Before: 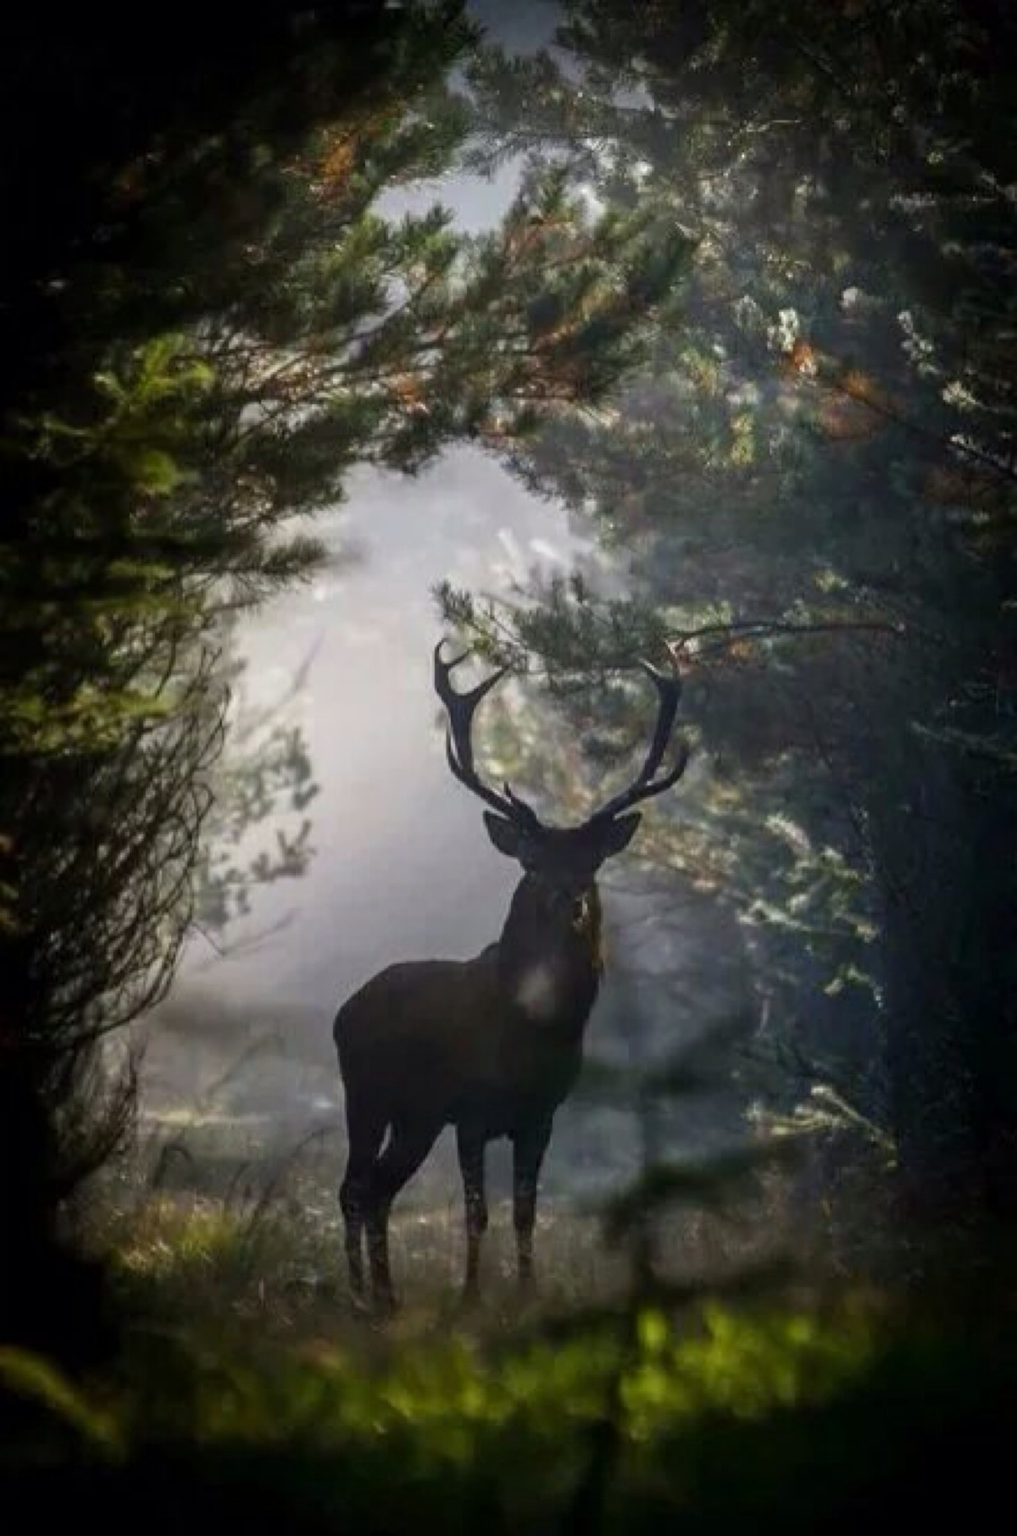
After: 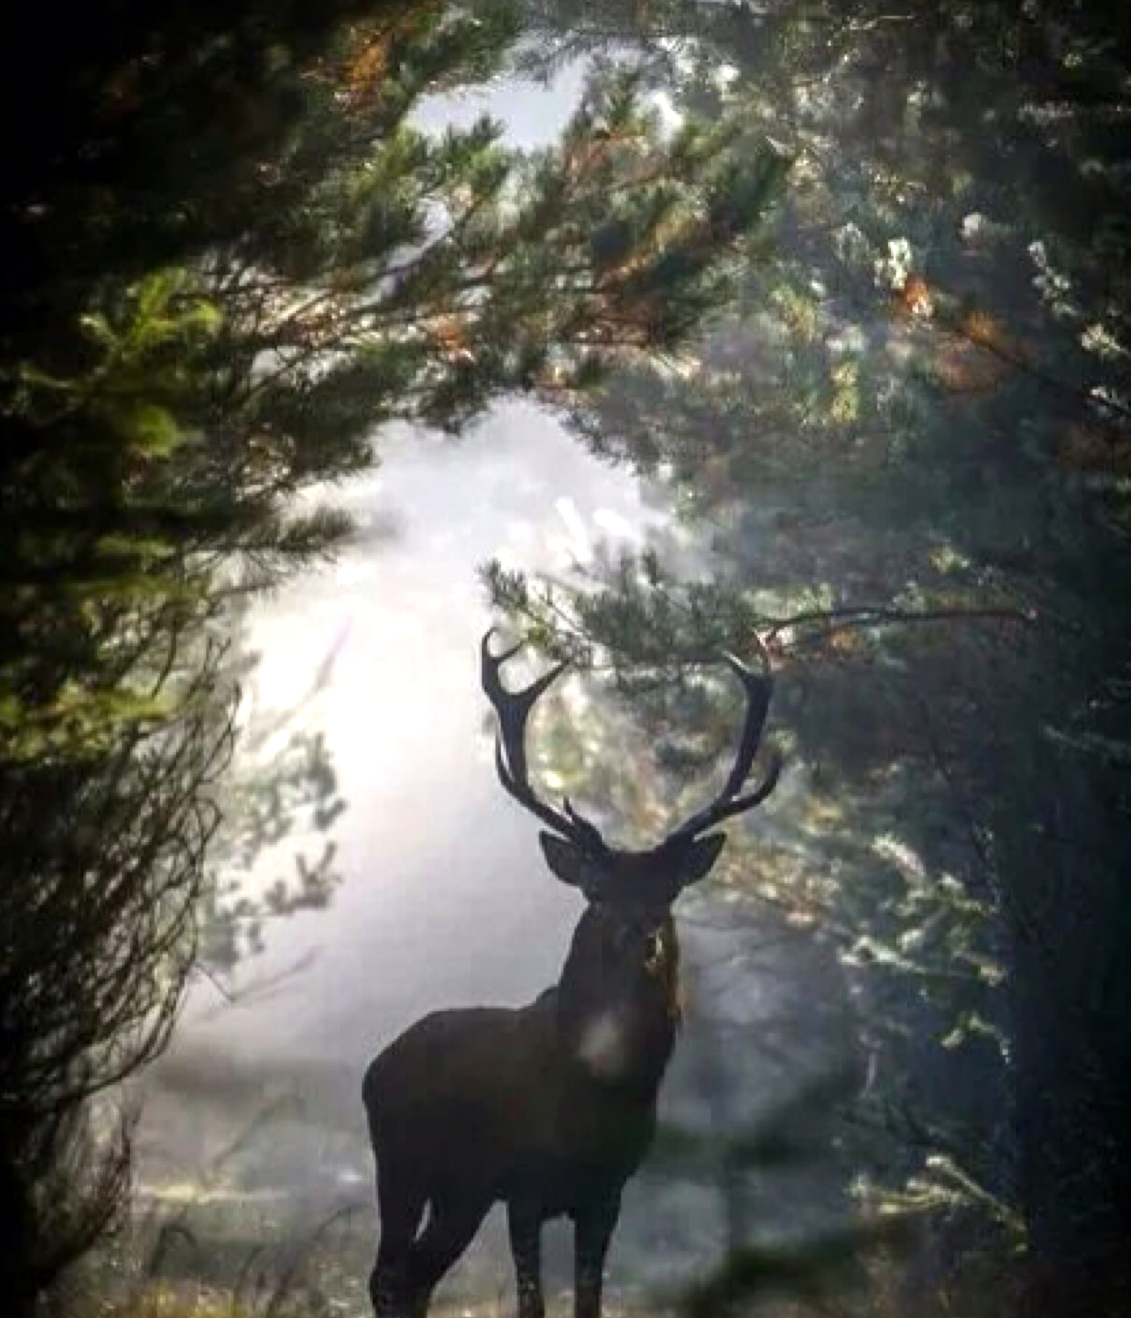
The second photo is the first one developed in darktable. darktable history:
crop: left 2.637%, top 7%, right 3.101%, bottom 20.267%
tone equalizer: -8 EV -0.73 EV, -7 EV -0.684 EV, -6 EV -0.604 EV, -5 EV -0.369 EV, -3 EV 0.397 EV, -2 EV 0.6 EV, -1 EV 0.681 EV, +0 EV 0.762 EV, smoothing diameter 24.79%, edges refinement/feathering 13.09, preserve details guided filter
